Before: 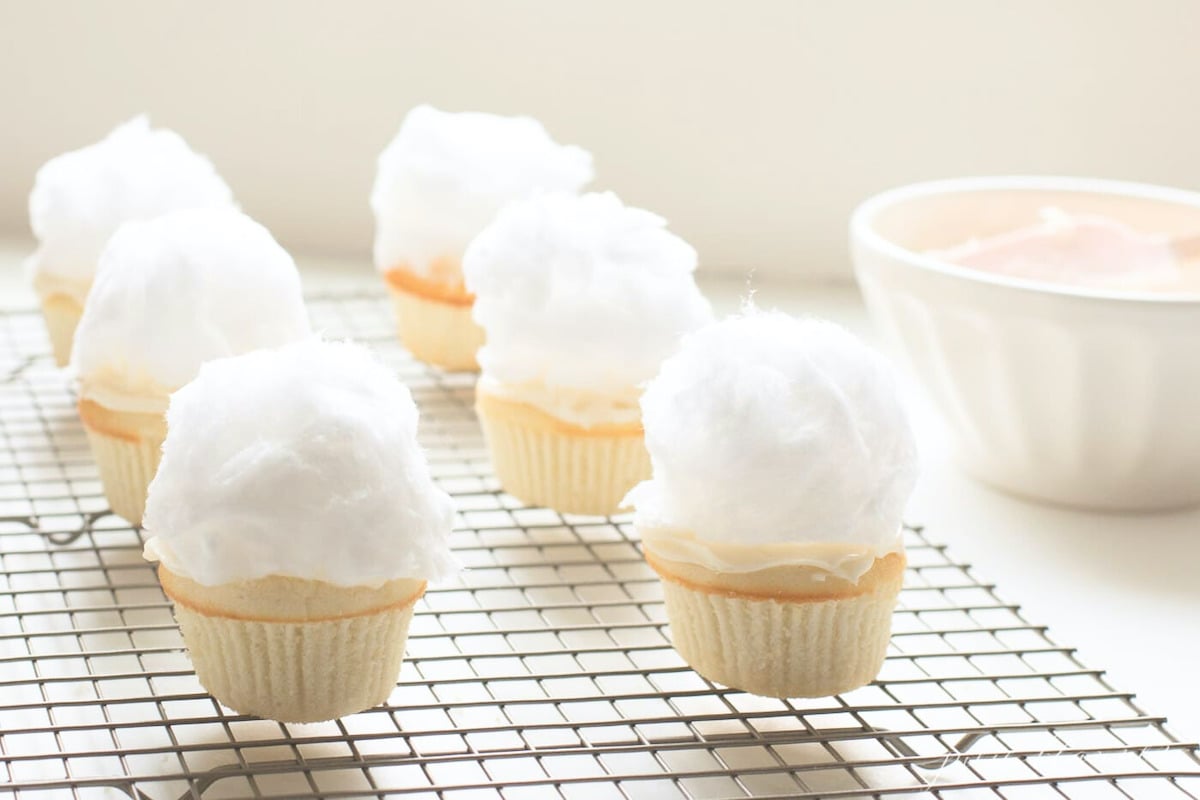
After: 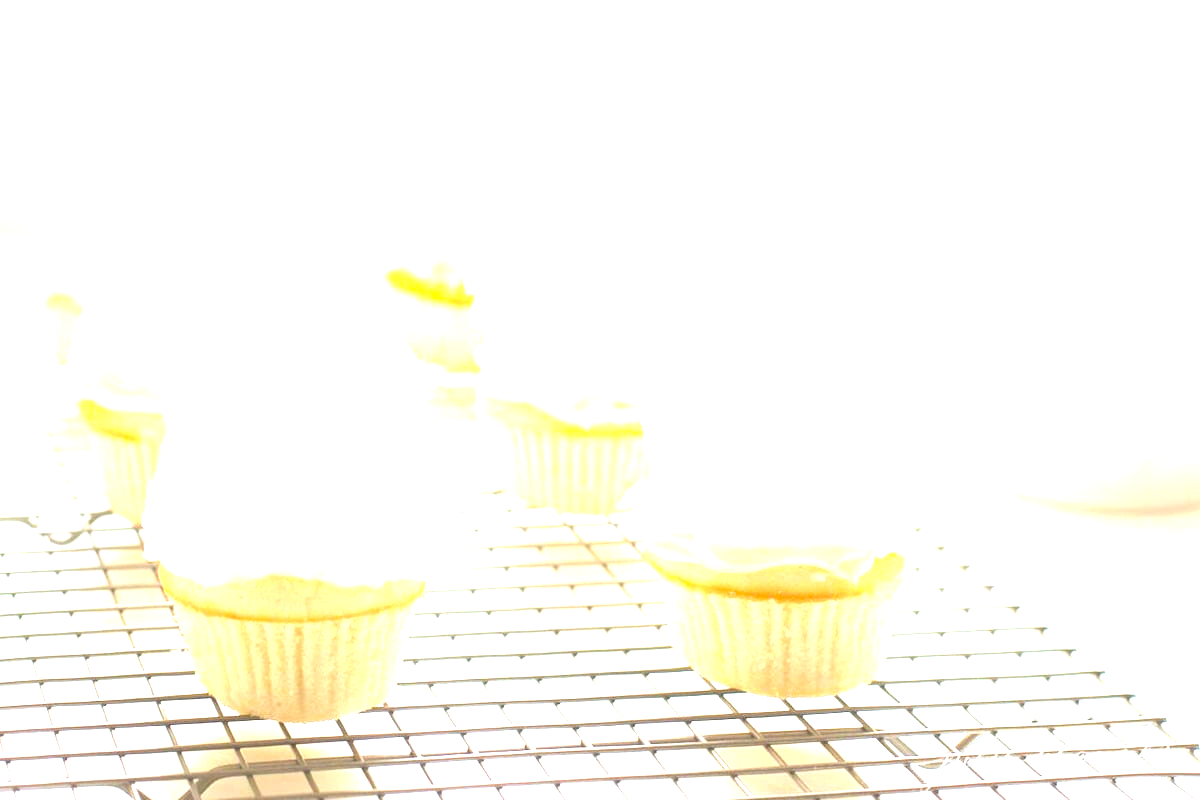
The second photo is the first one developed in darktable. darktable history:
exposure: exposure 1.51 EV, compensate exposure bias true, compensate highlight preservation false
color balance rgb: linear chroma grading › global chroma 9.934%, perceptual saturation grading › global saturation 25.846%, global vibrance 9.382%
